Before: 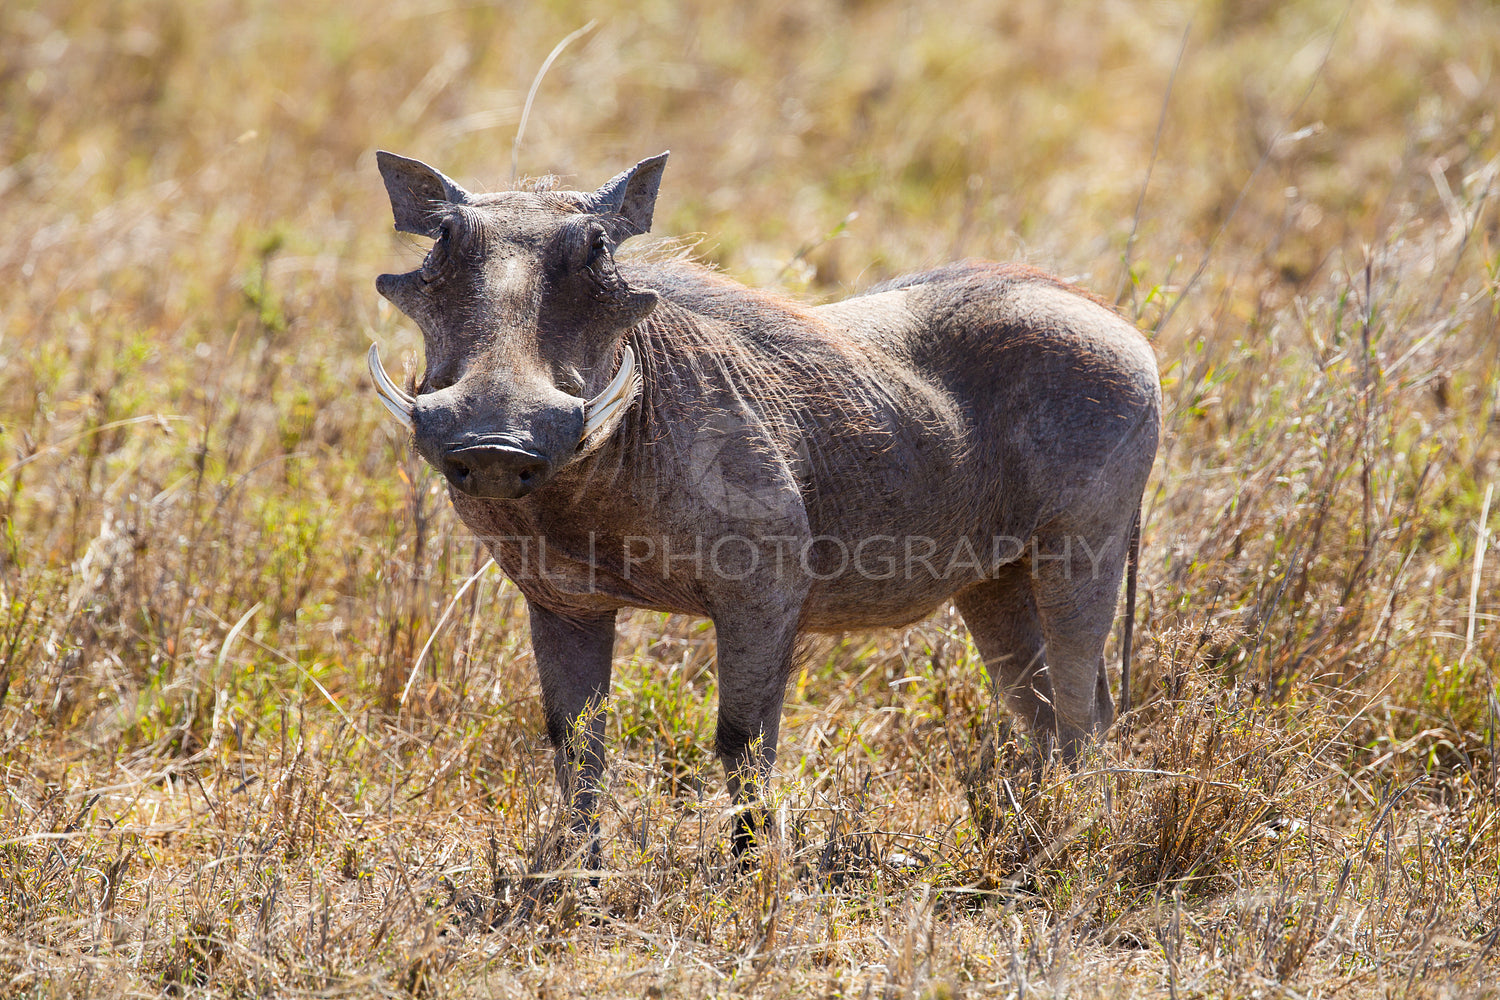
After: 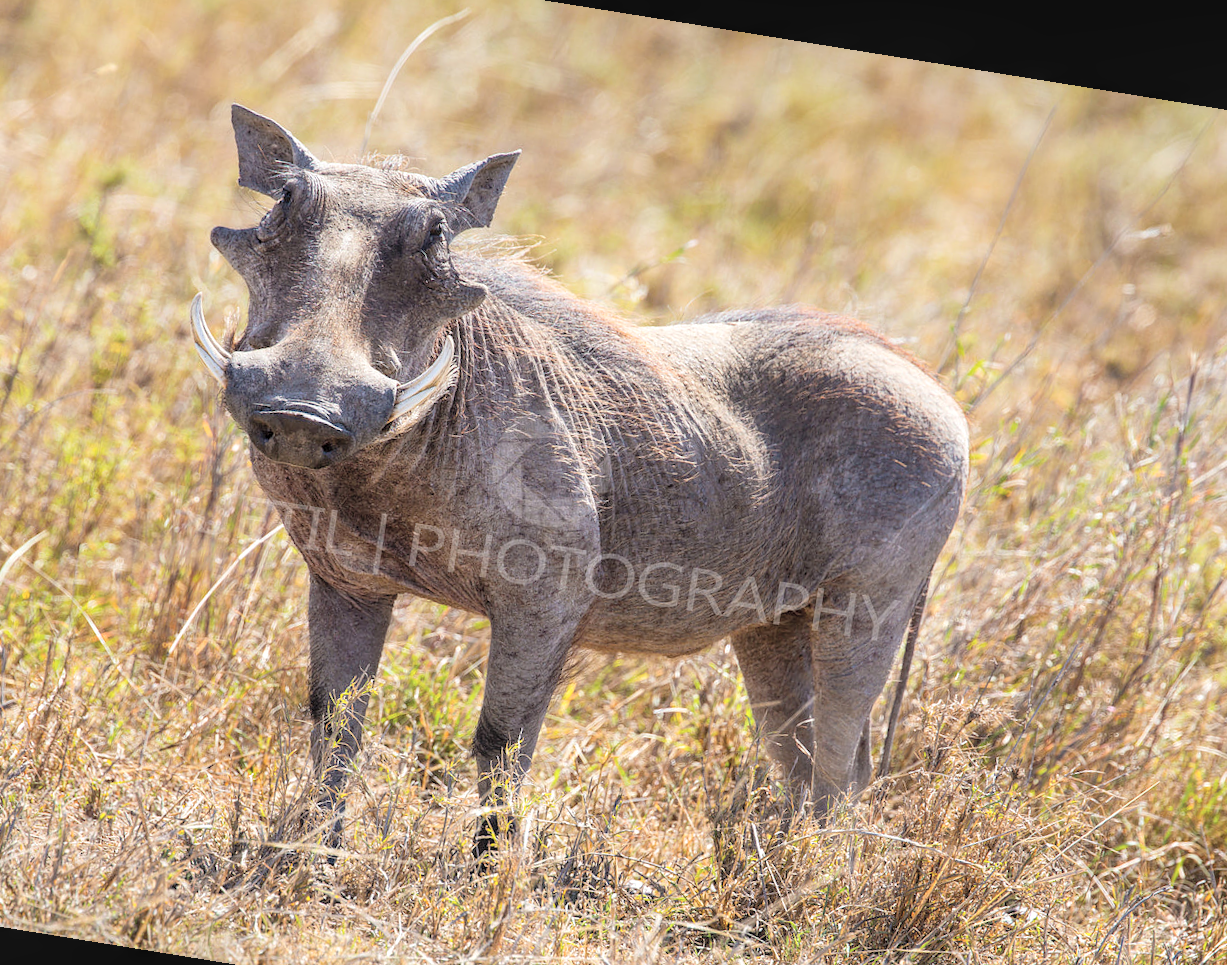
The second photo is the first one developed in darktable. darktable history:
color balance rgb: linear chroma grading › shadows -3%, linear chroma grading › highlights -4%
crop: left 16.768%, top 8.653%, right 8.362%, bottom 12.485%
contrast brightness saturation: brightness 0.28
rotate and perspective: rotation 9.12°, automatic cropping off
local contrast: on, module defaults
